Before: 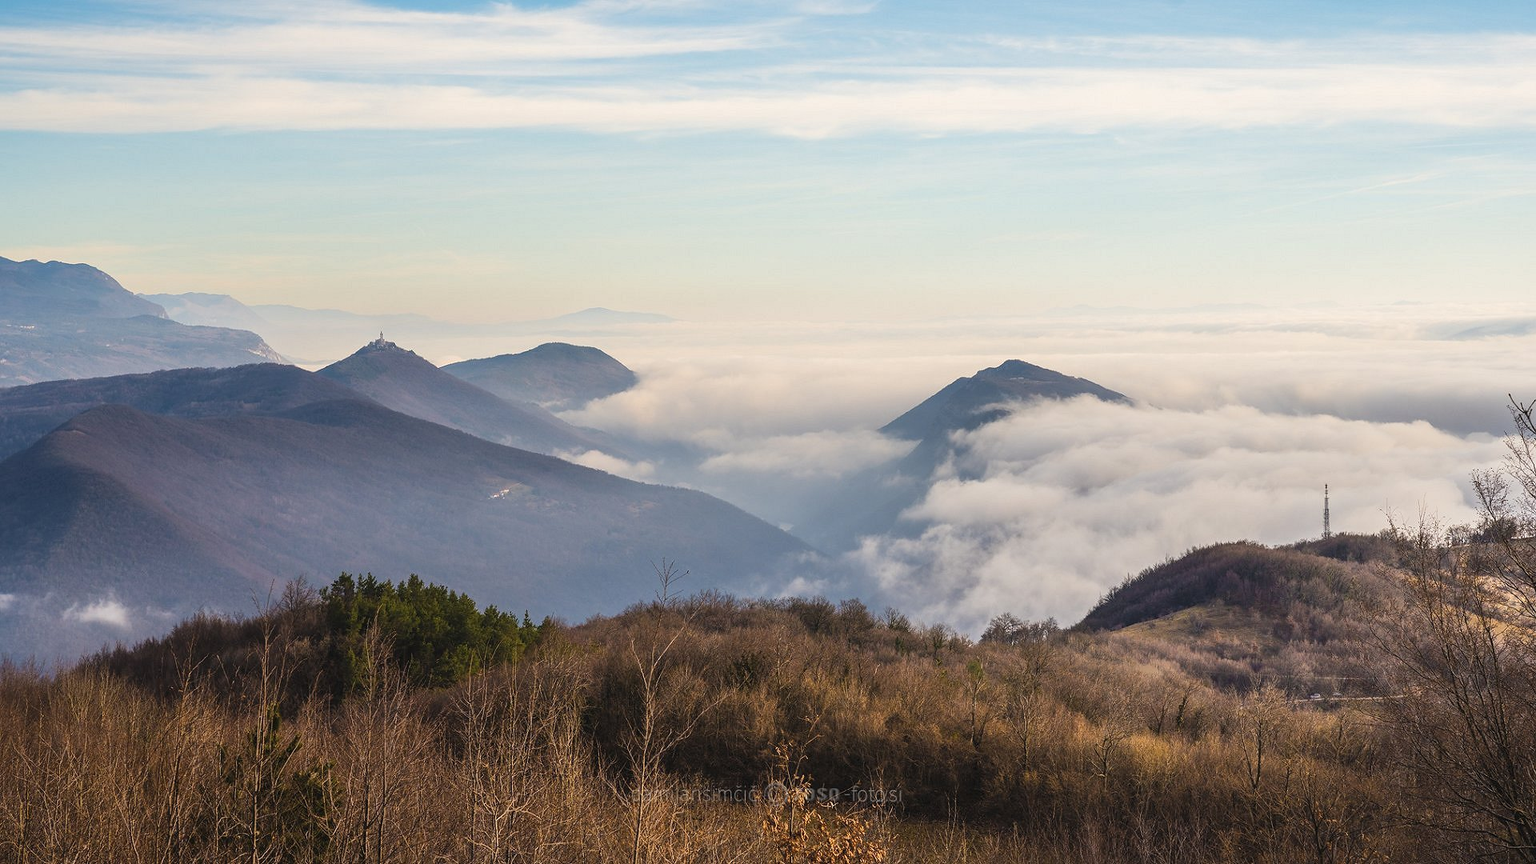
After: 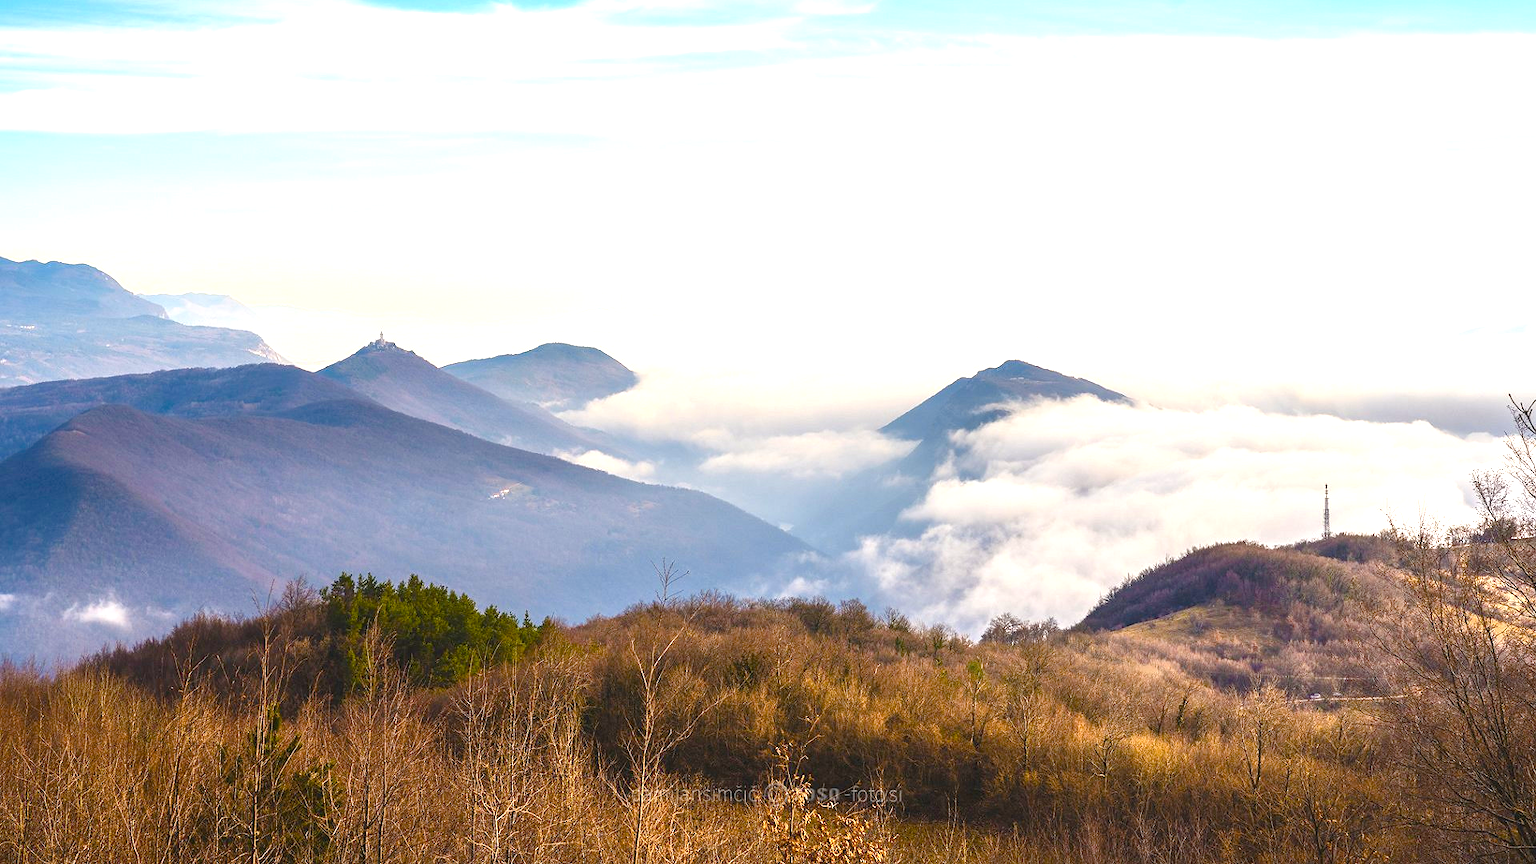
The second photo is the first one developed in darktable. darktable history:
exposure: black level correction -0.001, exposure 0.909 EV, compensate highlight preservation false
color balance rgb: perceptual saturation grading › global saturation 20%, perceptual saturation grading › highlights -25.47%, perceptual saturation grading › shadows 49.735%, global vibrance 32.714%
